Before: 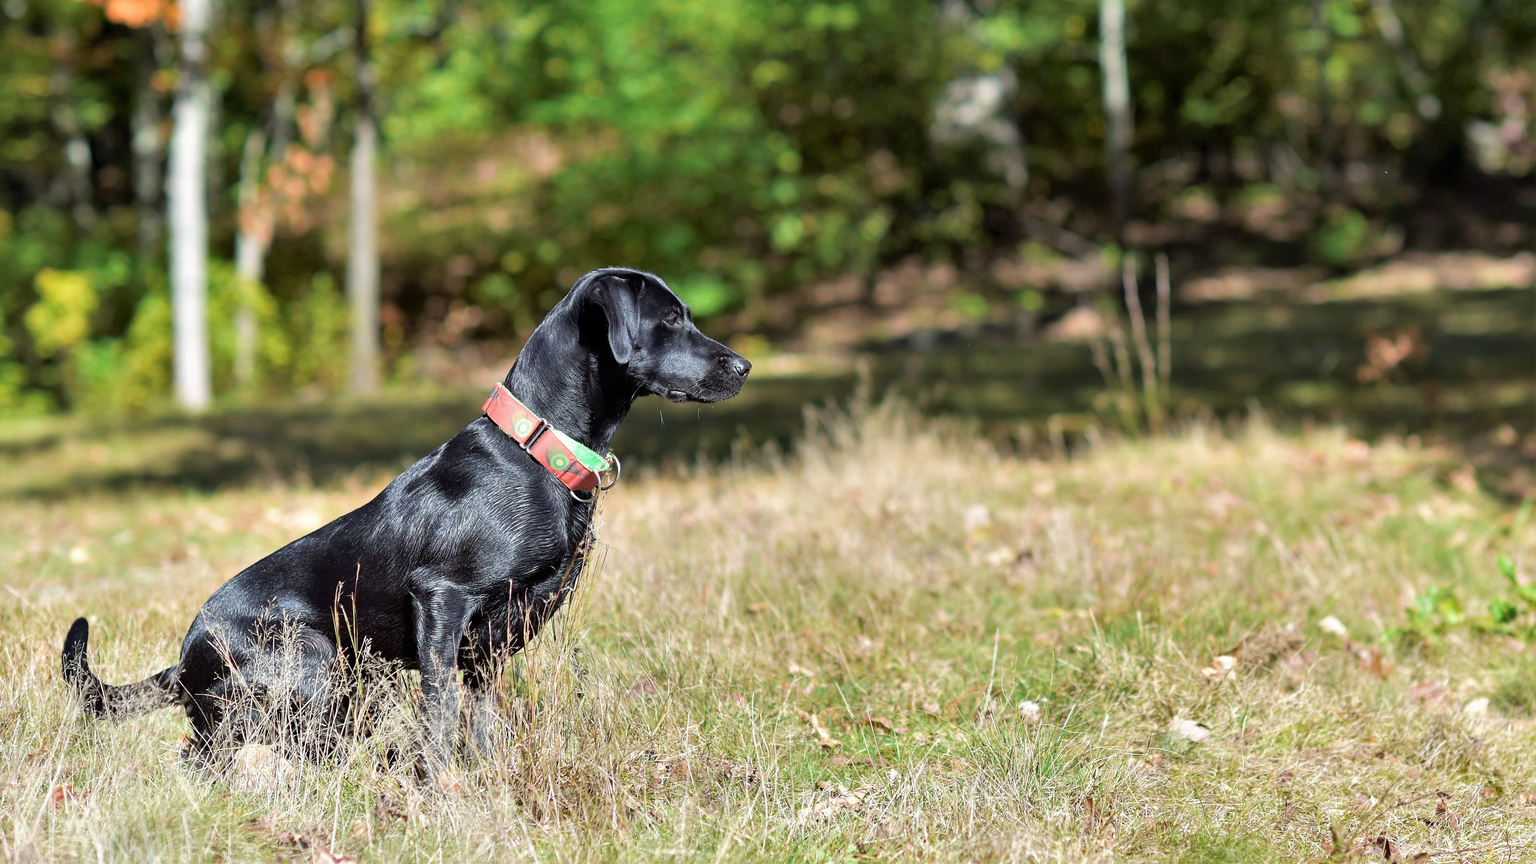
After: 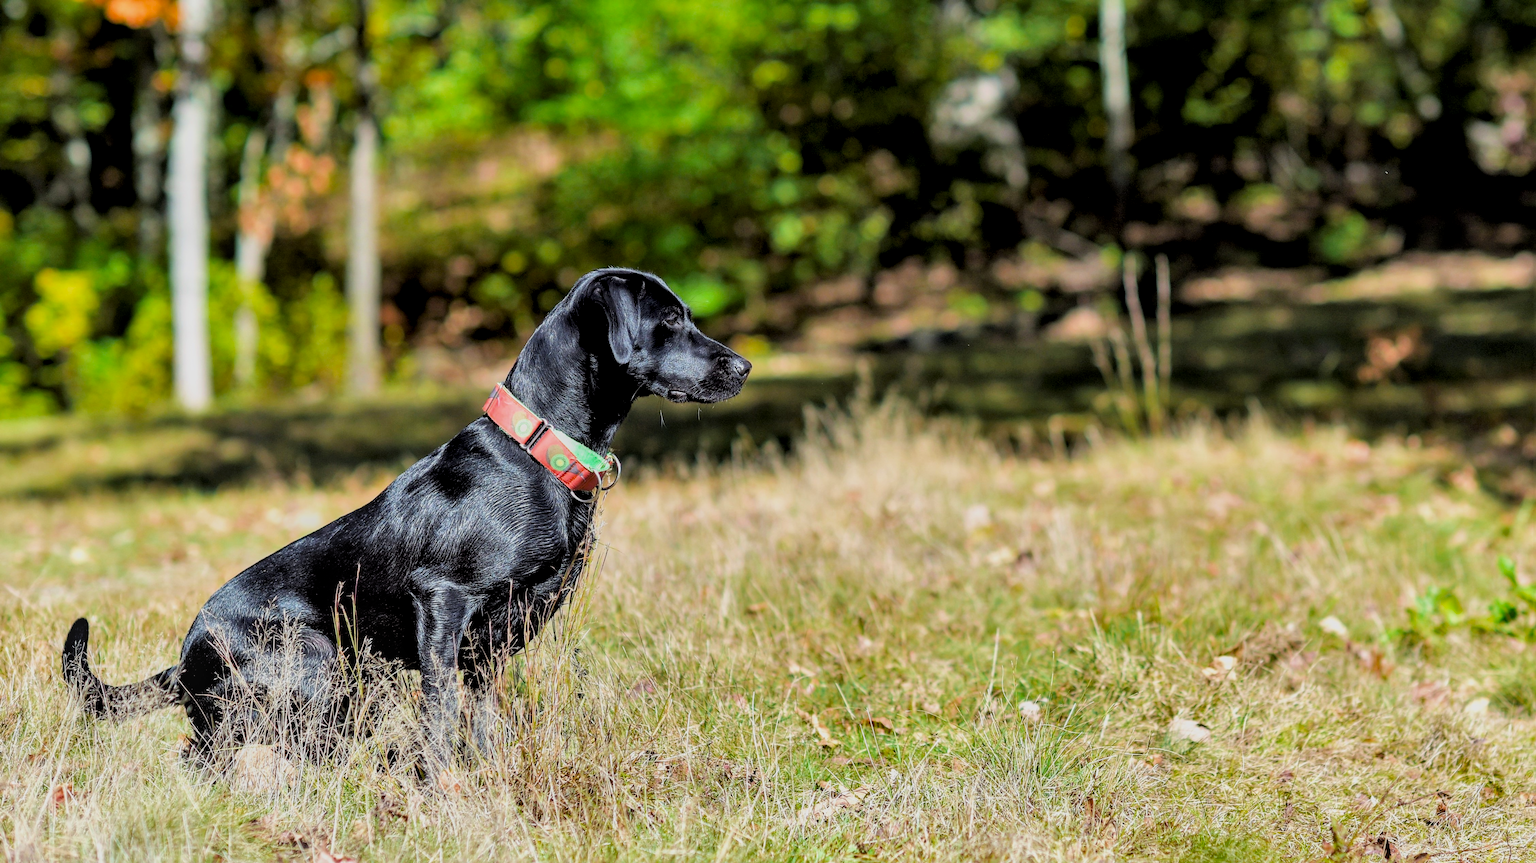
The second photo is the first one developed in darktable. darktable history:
filmic rgb: black relative exposure -7.76 EV, white relative exposure 4.46 EV, target black luminance 0%, hardness 3.76, latitude 50.67%, contrast 1.074, highlights saturation mix 9.77%, shadows ↔ highlights balance -0.276%, color science v5 (2021), contrast in shadows safe, contrast in highlights safe
local contrast: on, module defaults
